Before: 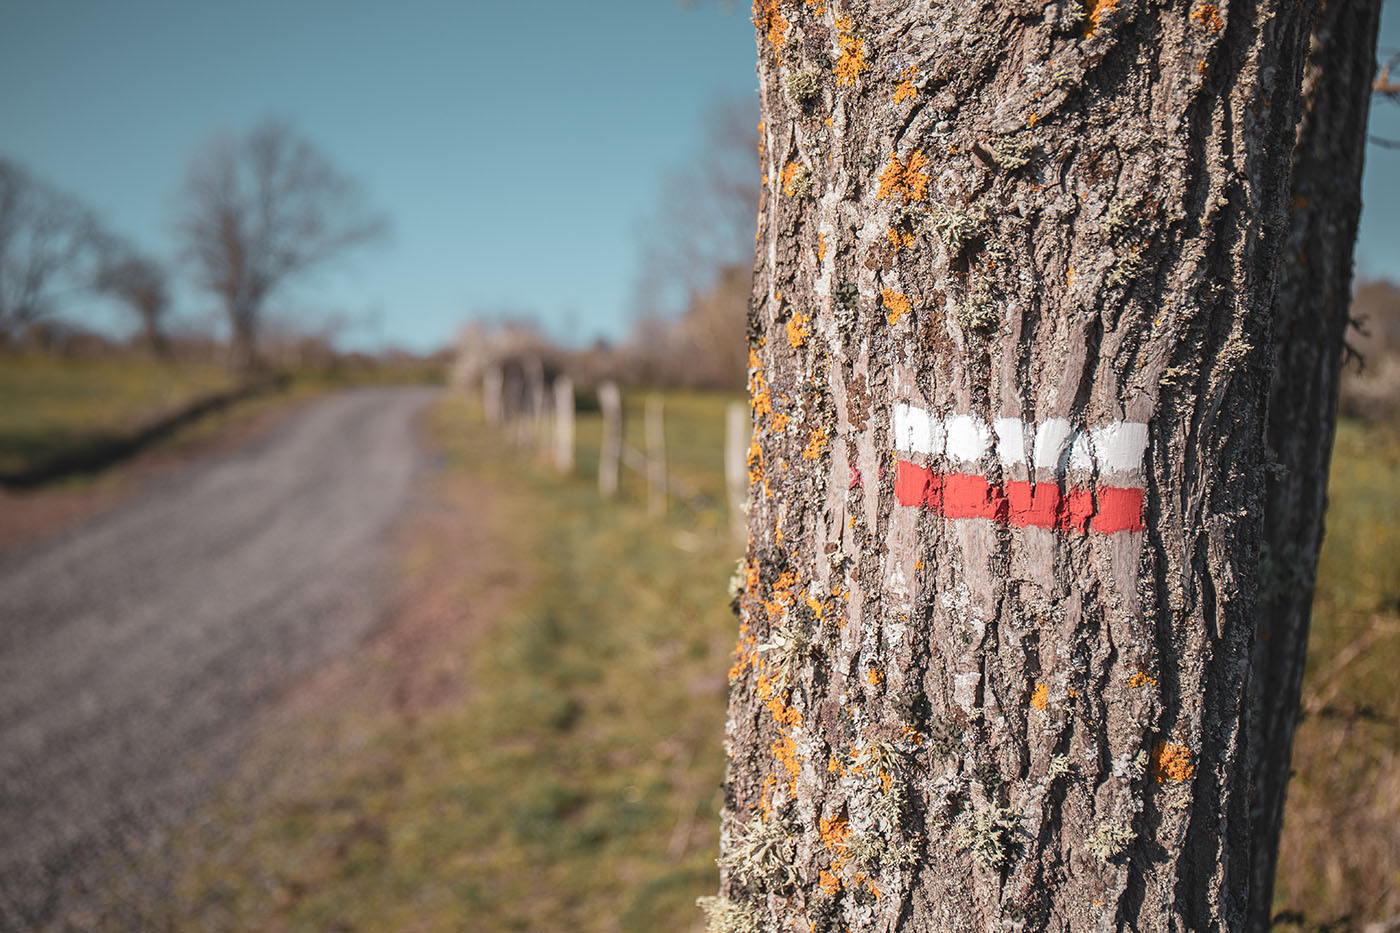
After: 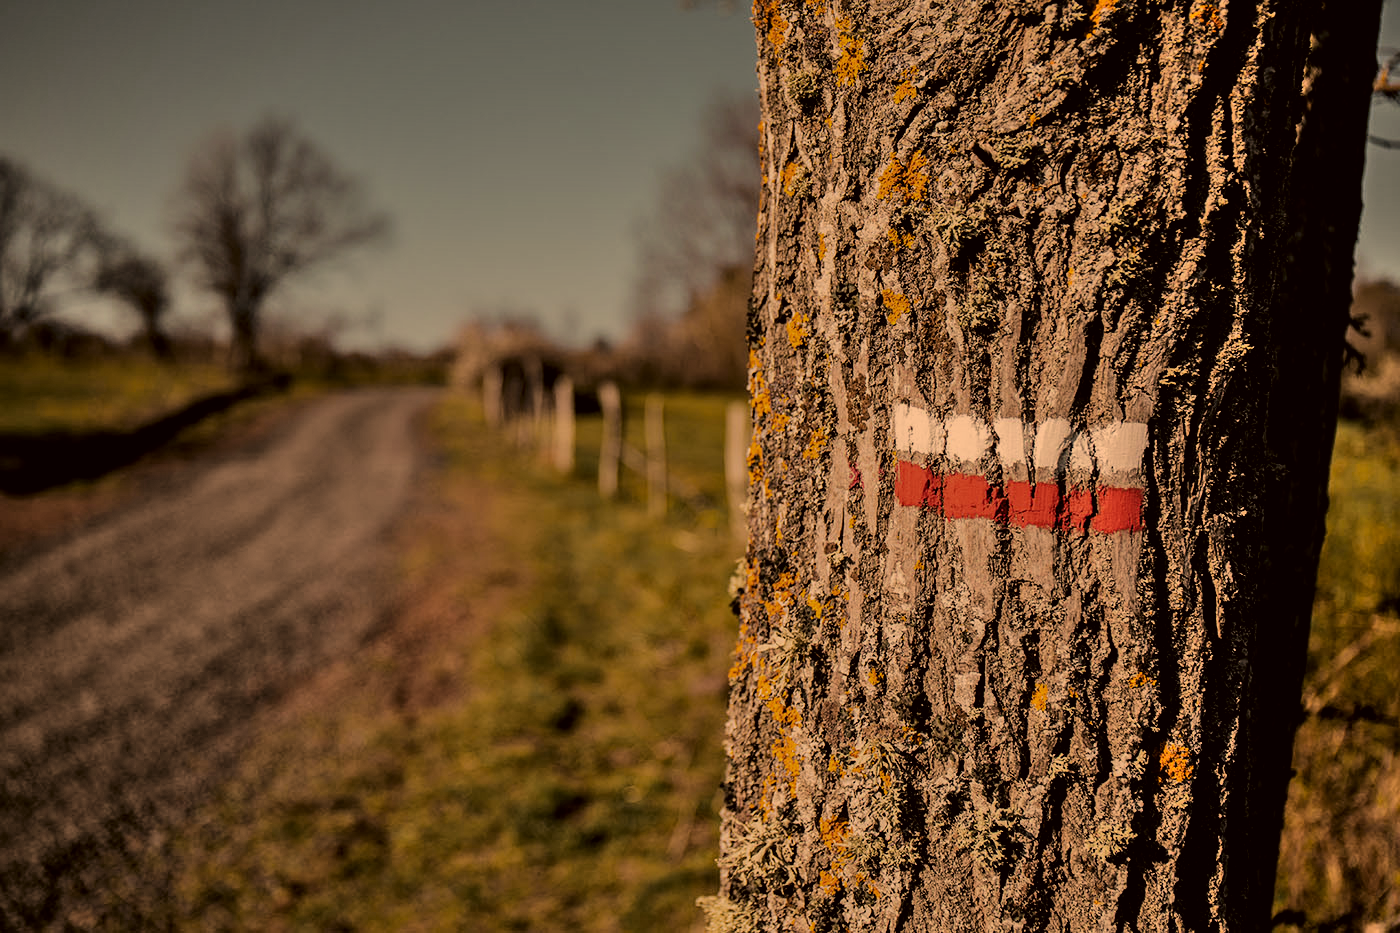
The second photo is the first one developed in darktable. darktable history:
shadows and highlights: low approximation 0.01, soften with gaussian
contrast brightness saturation: contrast 0.14
exposure: black level correction -0.017, exposure -1.088 EV, compensate highlight preservation false
haze removal: compatibility mode true, adaptive false
filmic rgb: black relative exposure -3.91 EV, white relative exposure 3.13 EV, hardness 2.87, color science v6 (2022)
local contrast: mode bilateral grid, contrast 20, coarseness 49, detail 119%, midtone range 0.2
color correction: highlights a* 18.57, highlights b* 35.36, shadows a* 1.69, shadows b* 6.11, saturation 1.04
